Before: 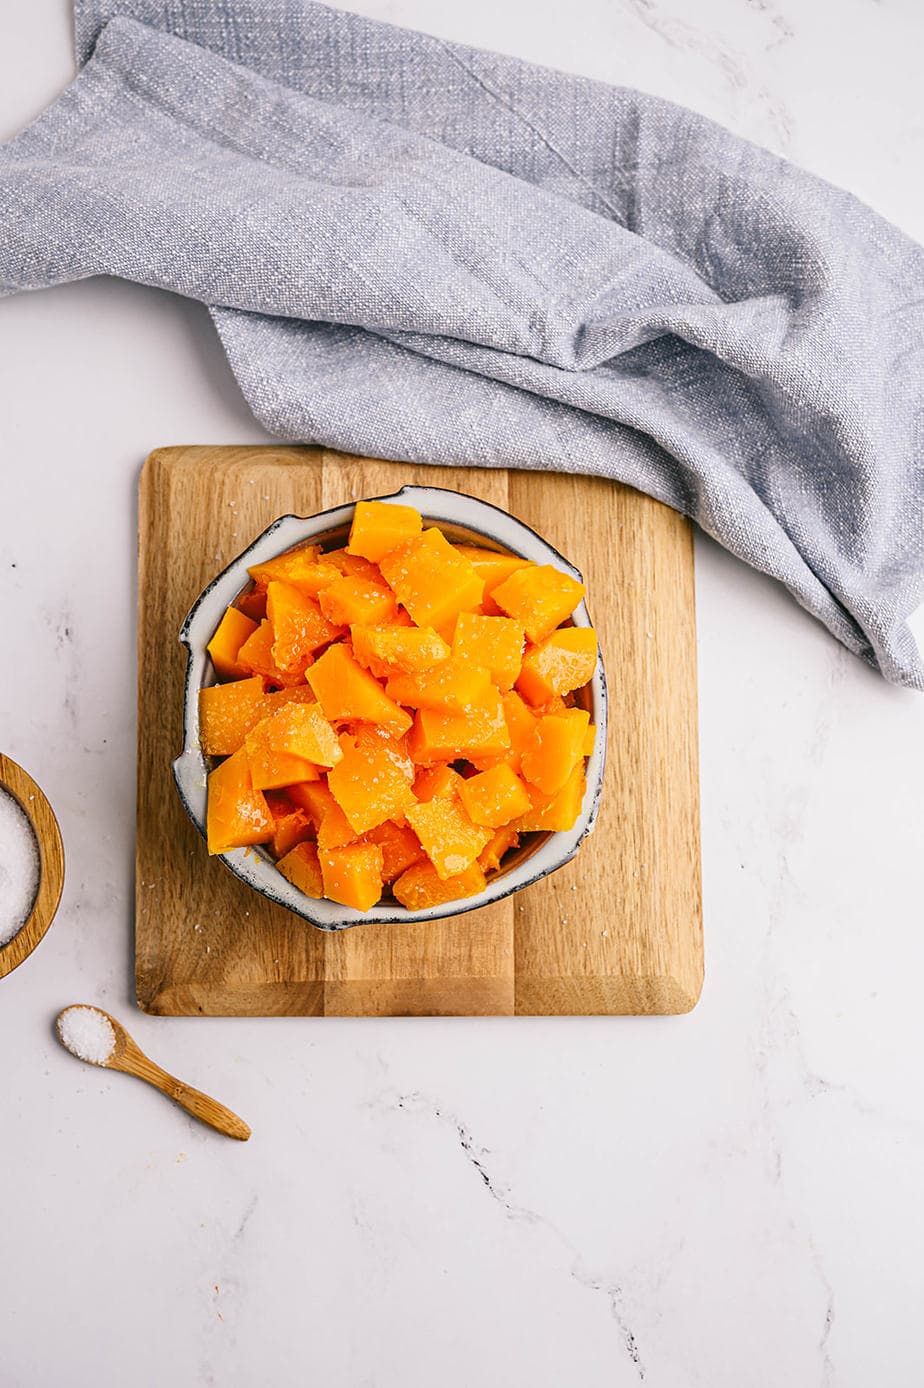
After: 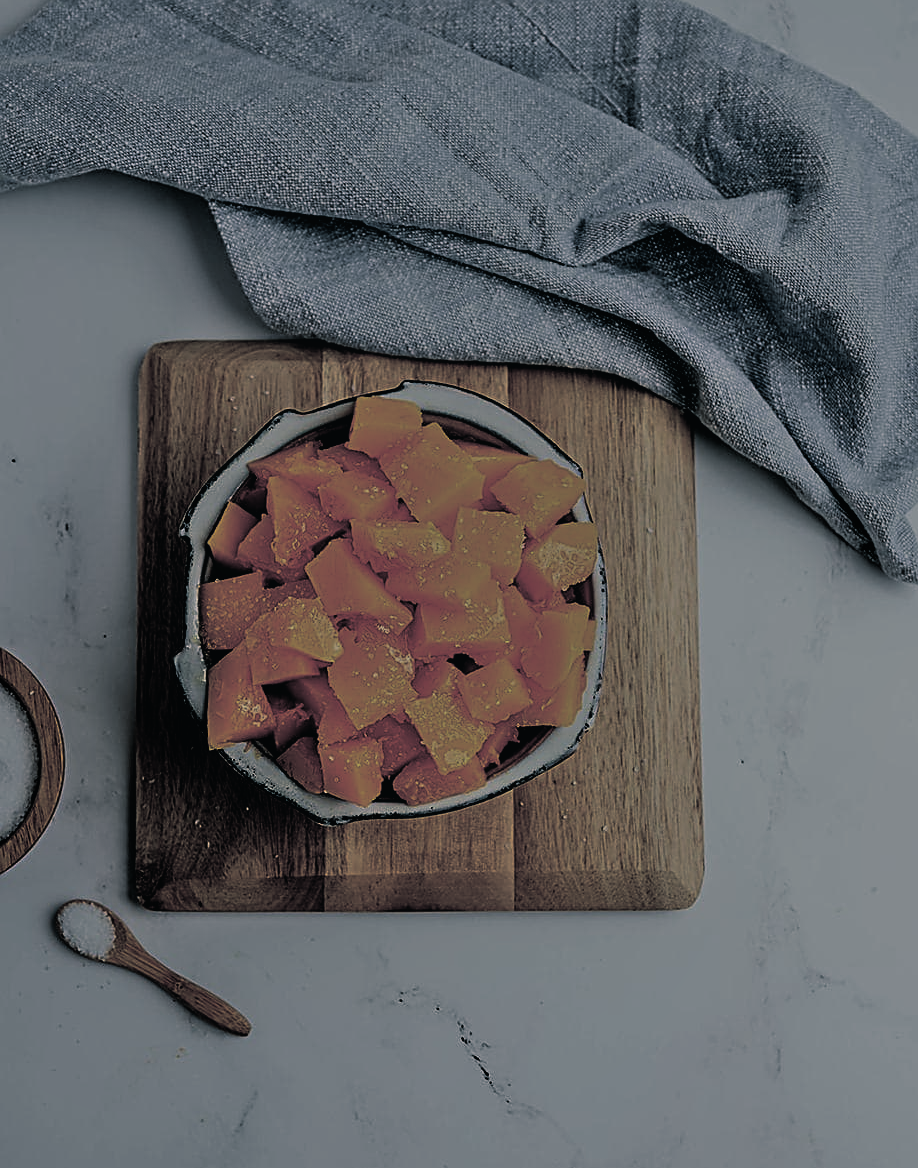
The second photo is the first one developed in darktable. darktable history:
tone equalizer: -8 EV -2 EV, -7 EV -2 EV, -6 EV -2 EV, -5 EV -2 EV, -4 EV -2 EV, -3 EV -2 EV, -2 EV -2 EV, -1 EV -1.63 EV, +0 EV -2 EV
crop: top 7.625%, bottom 8.027%
exposure: black level correction -0.005, exposure 0.054 EV, compensate highlight preservation false
local contrast: mode bilateral grid, contrast 100, coarseness 100, detail 91%, midtone range 0.2
split-toning: shadows › hue 205.2°, shadows › saturation 0.29, highlights › hue 50.4°, highlights › saturation 0.38, balance -49.9
sharpen: on, module defaults
filmic rgb: black relative exposure -8.2 EV, white relative exposure 2.2 EV, threshold 3 EV, hardness 7.11, latitude 85.74%, contrast 1.696, highlights saturation mix -4%, shadows ↔ highlights balance -2.69%, preserve chrominance no, color science v5 (2021), contrast in shadows safe, contrast in highlights safe, enable highlight reconstruction true
